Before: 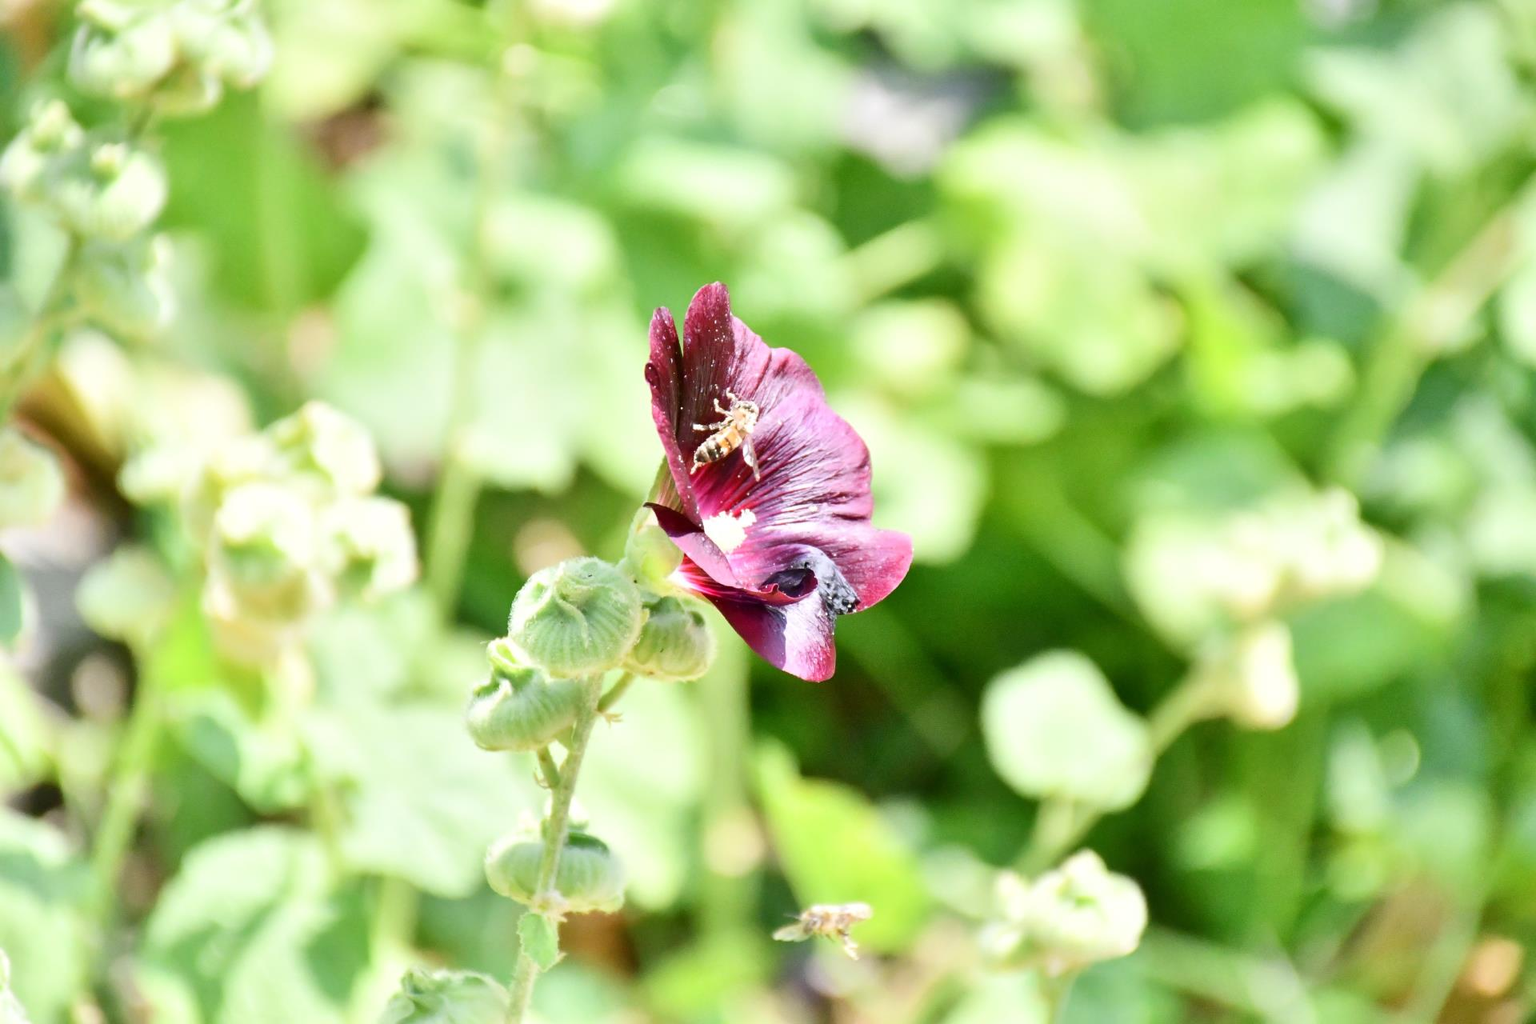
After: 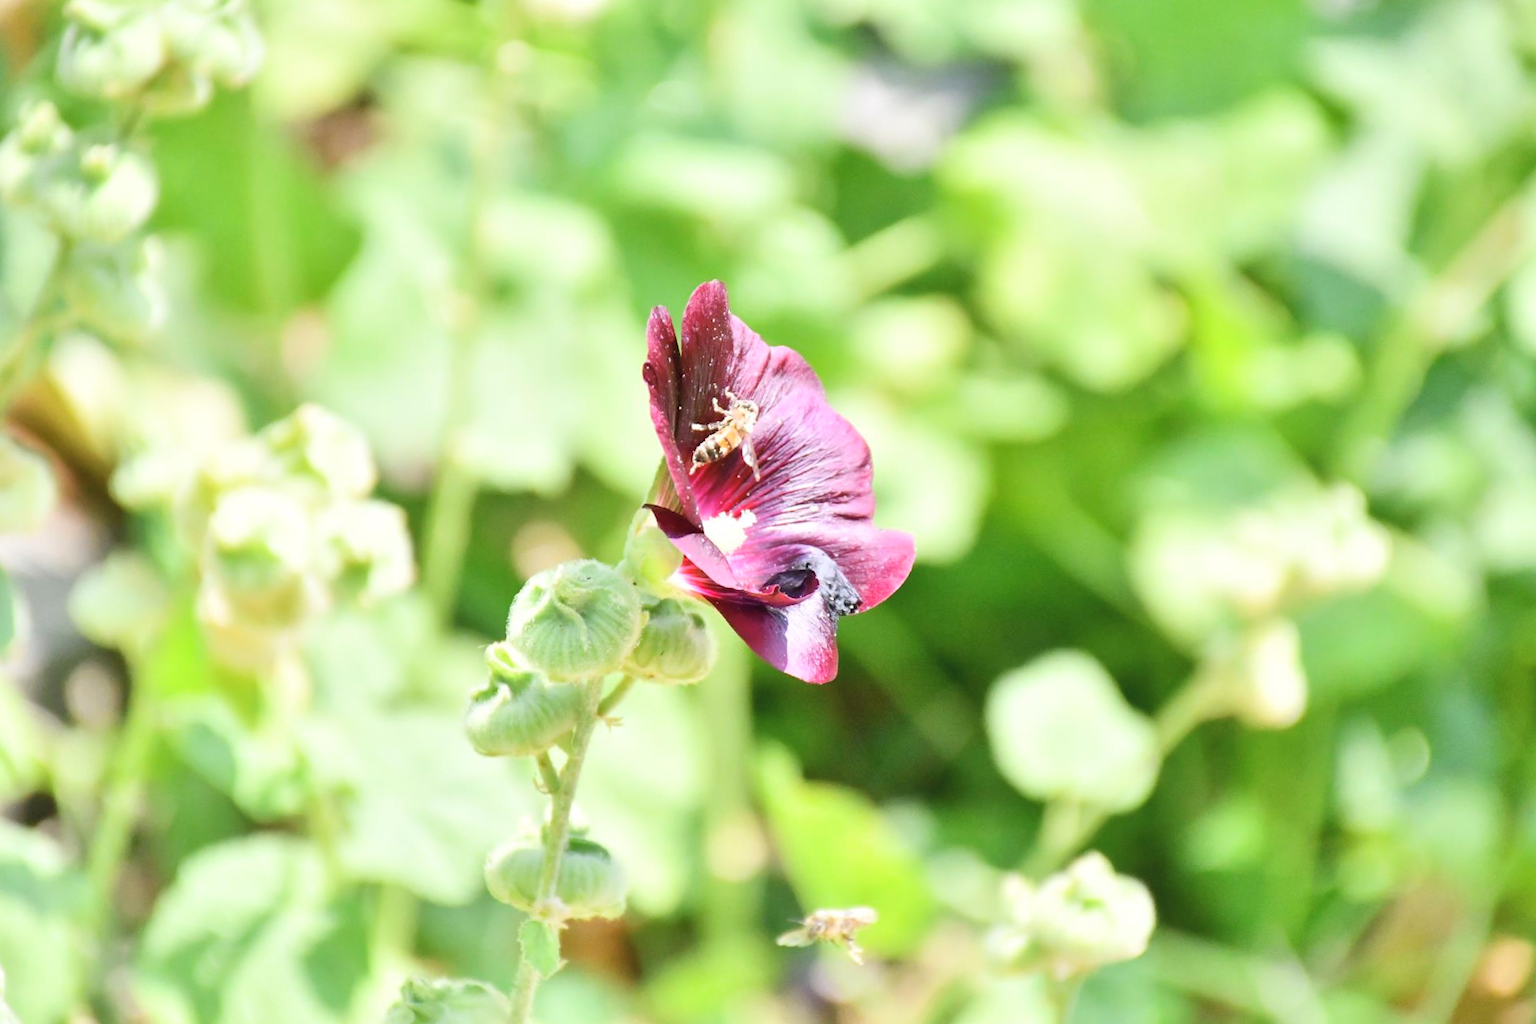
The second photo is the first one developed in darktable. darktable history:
rotate and perspective: rotation -0.45°, automatic cropping original format, crop left 0.008, crop right 0.992, crop top 0.012, crop bottom 0.988
vibrance: on, module defaults
contrast brightness saturation: brightness 0.13
